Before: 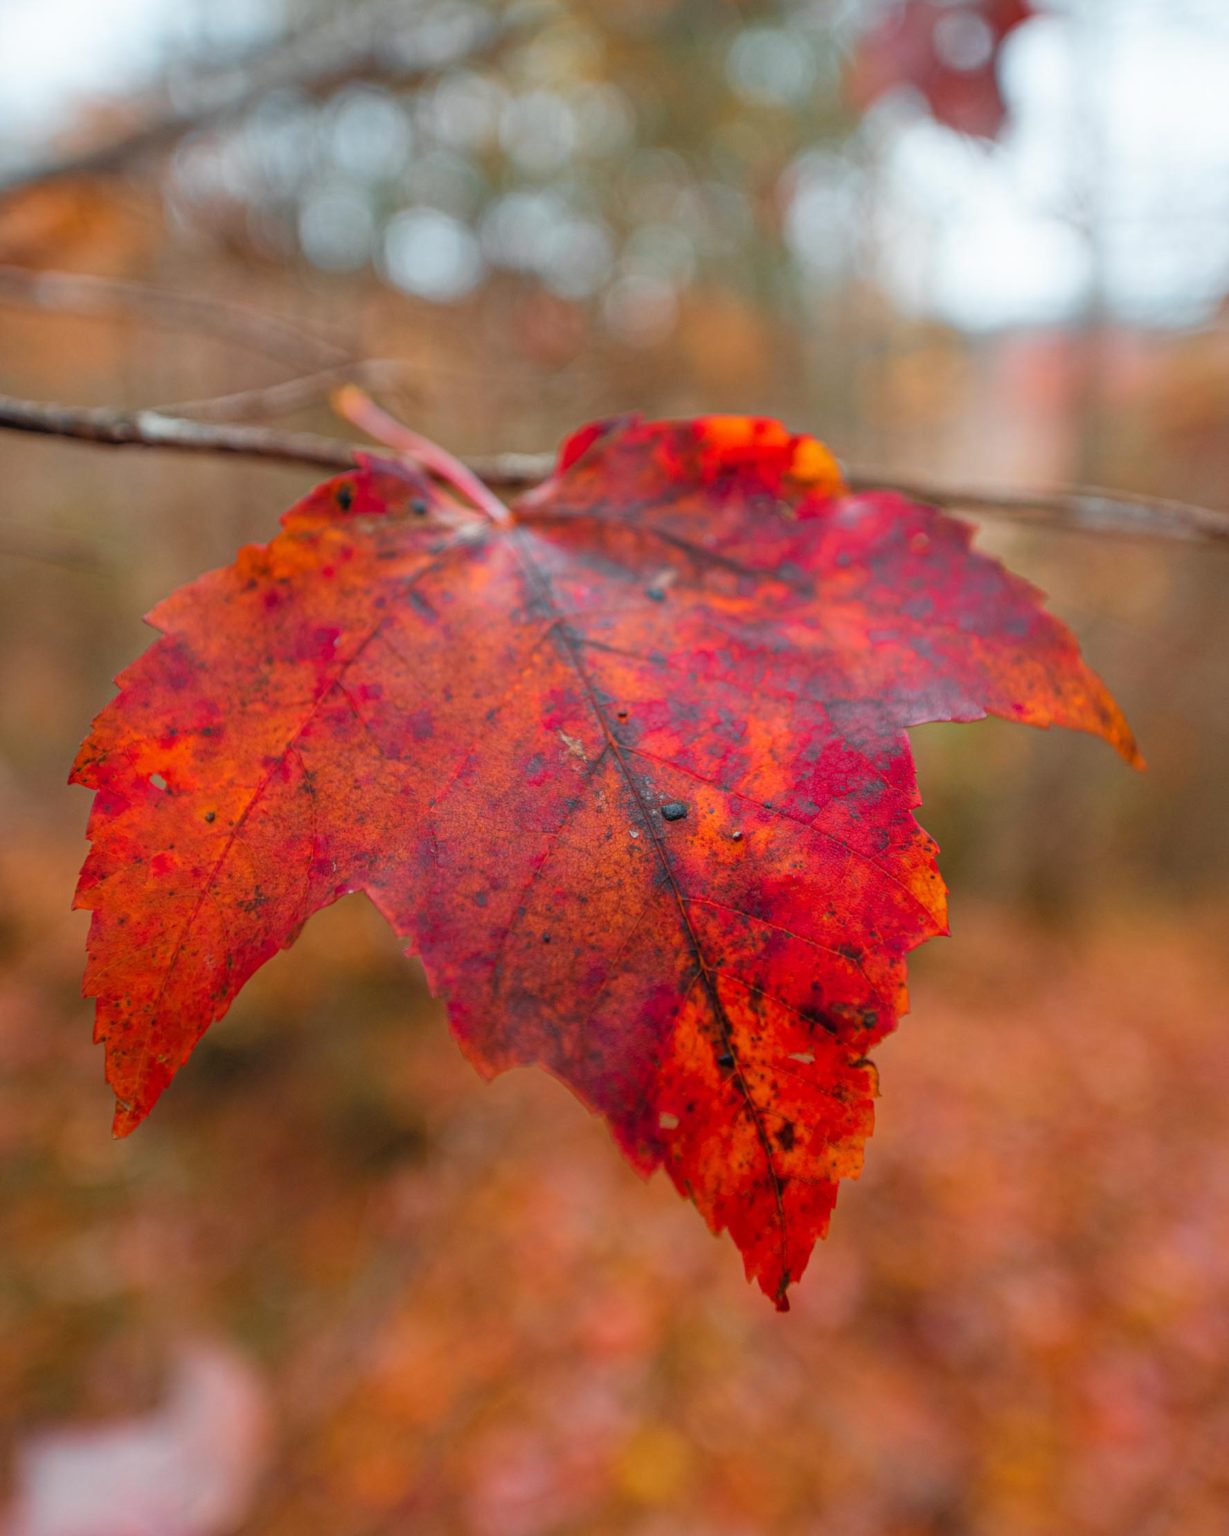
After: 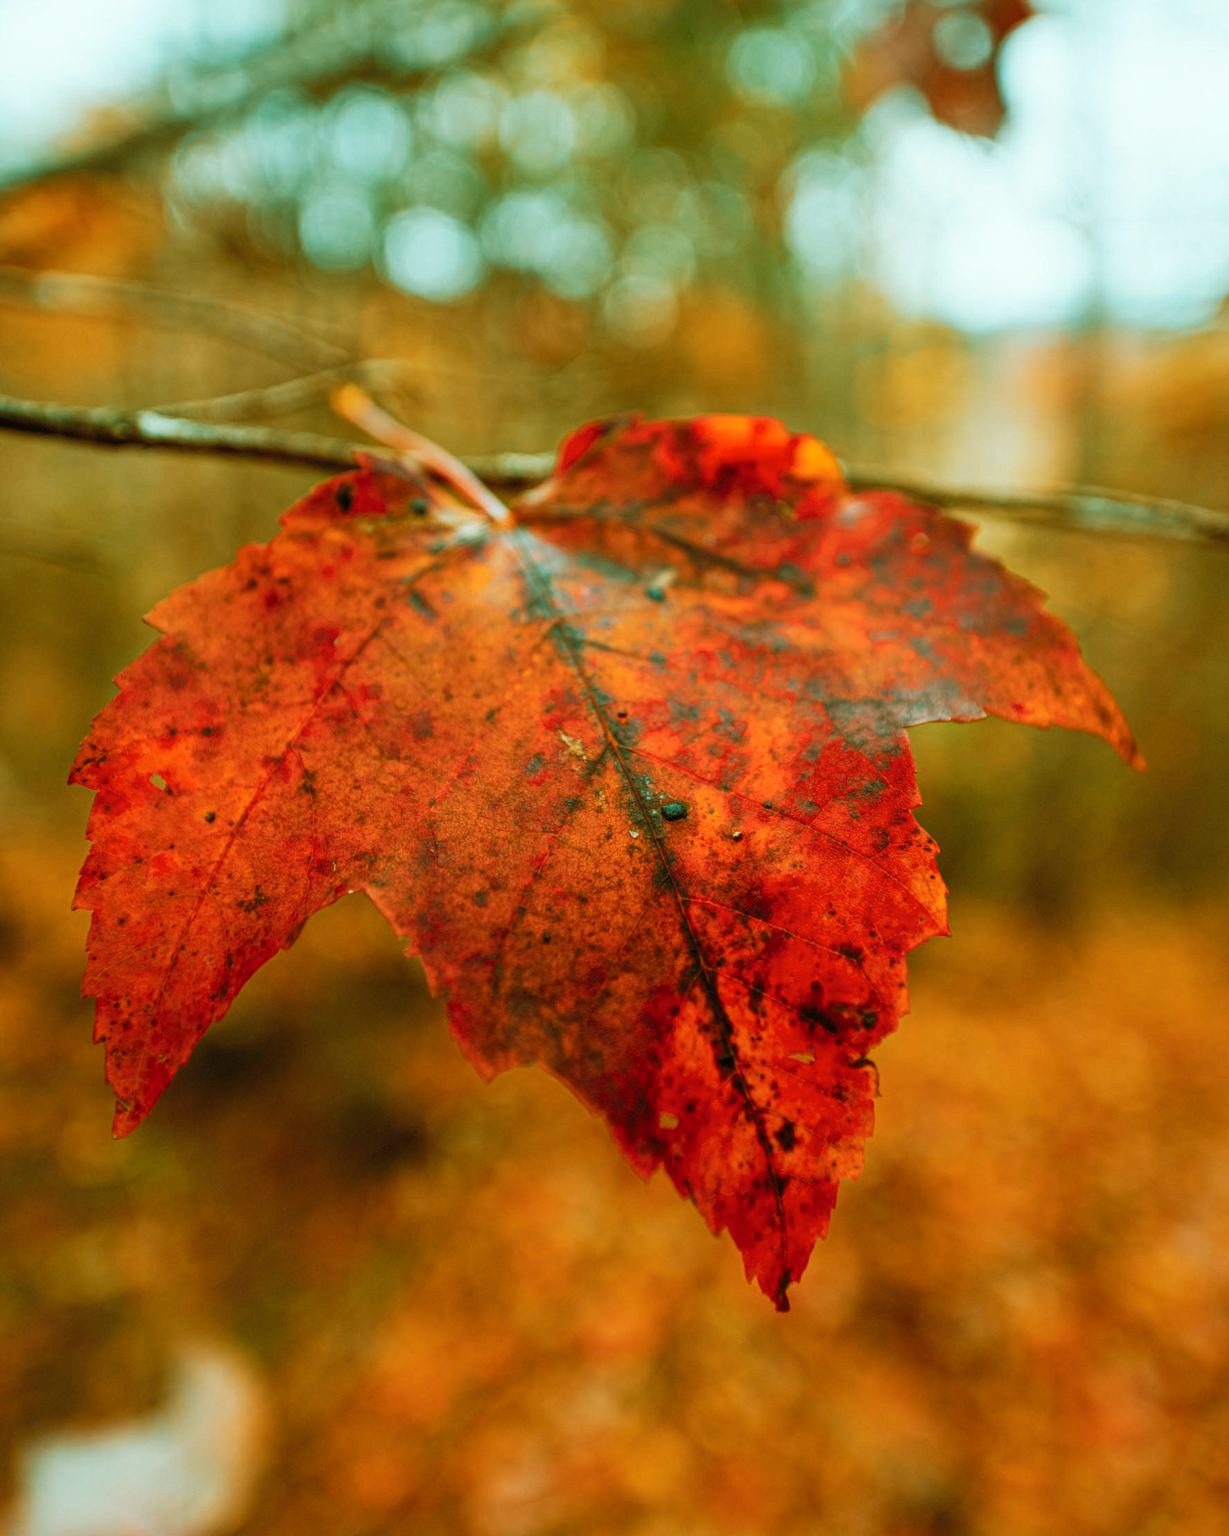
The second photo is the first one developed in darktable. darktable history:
tone curve: curves: ch0 [(0, 0) (0.003, 0.002) (0.011, 0.006) (0.025, 0.014) (0.044, 0.02) (0.069, 0.027) (0.1, 0.036) (0.136, 0.05) (0.177, 0.081) (0.224, 0.118) (0.277, 0.183) (0.335, 0.262) (0.399, 0.351) (0.468, 0.456) (0.543, 0.571) (0.623, 0.692) (0.709, 0.795) (0.801, 0.88) (0.898, 0.948) (1, 1)], preserve colors none
color look up table: target L [92.85, 86.61, 80.66, 81.57, 73.69, 65.98, 65.36, 58.35, 60.01, 52.34, 45.74, 25.23, 200.13, 87.55, 81.68, 70.7, 63.7, 61.36, 57.18, 50.57, 44.71, 45.8, 41.29, 23.03, 9.802, 0, 84.75, 72.16, 69.49, 61.12, 51.97, 54.3, 52.61, 43.09, 30.19, 32.63, 30.89, 20.8, 16.29, 14.42, 7.135, 93.76, 83.87, 82.07, 66.26, 57.71, 50.07, 40.05, 36.16], target a [-20.14, -5.89, -20.77, -51.76, -46.84, -37.24, -11.91, -38.18, -2.131, -32.99, -20.99, -13.47, 0, -4.66, 5.22, 20.46, 23.13, 8.541, 29.36, 43.32, -7.546, 36.54, 12.4, 25.89, 18.24, 0, -8.65, -16.16, 12.81, 35.7, 52.59, 2.284, -3.957, 5.528, 31.1, 32.53, 8.723, 30.02, 1.638, -1.274, 16.58, -19.92, -47.01, -34.92, -26.31, -28.06, -20.63, -24.77, -13.2], target b [13.68, 56.25, 62.75, 12.99, 43.12, 7.292, 30.93, 31.05, 44.9, 36.18, 29.84, 24.03, 0, 32.98, 15.21, 49.23, 50.51, 39.7, 27.44, 43.07, 20.4, 36.82, 33.24, 34.37, 14.16, 0, -2.291, -25.1, -8.346, -20.46, 27.47, -25.51, -42.4, 11.98, -14.72, -60.92, -34.7, 14.43, 18.52, -2.199, -21.42, -4.437, -9.312, -15.13, -25.34, -0.027, -6.109, 15.55, -7.395], num patches 49
